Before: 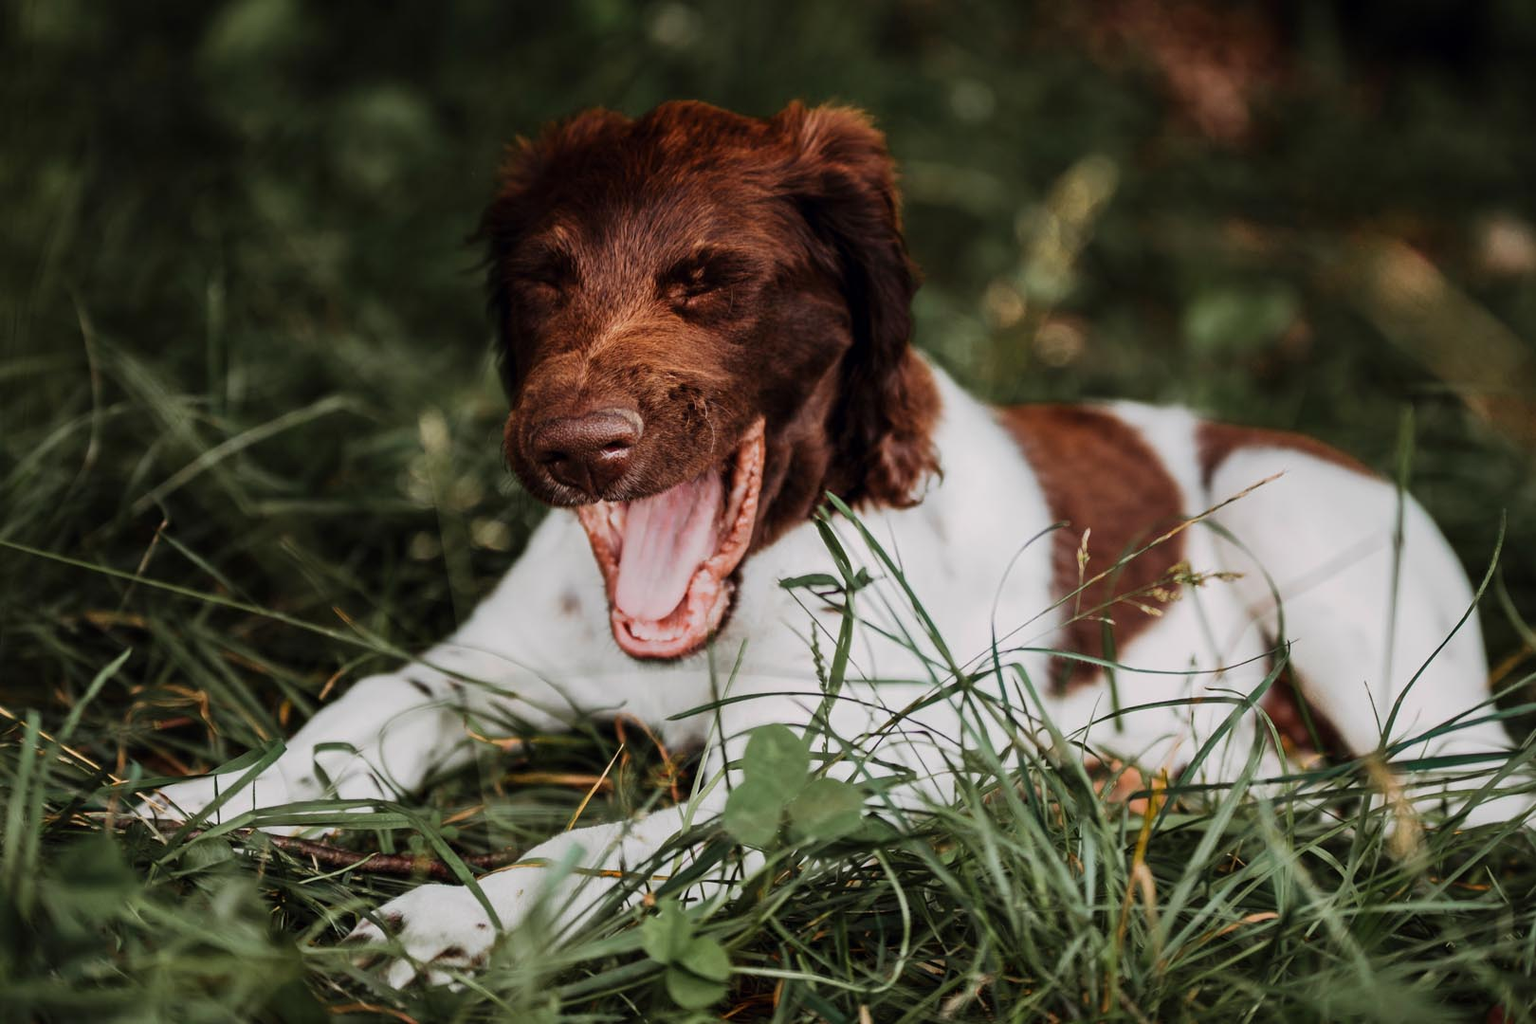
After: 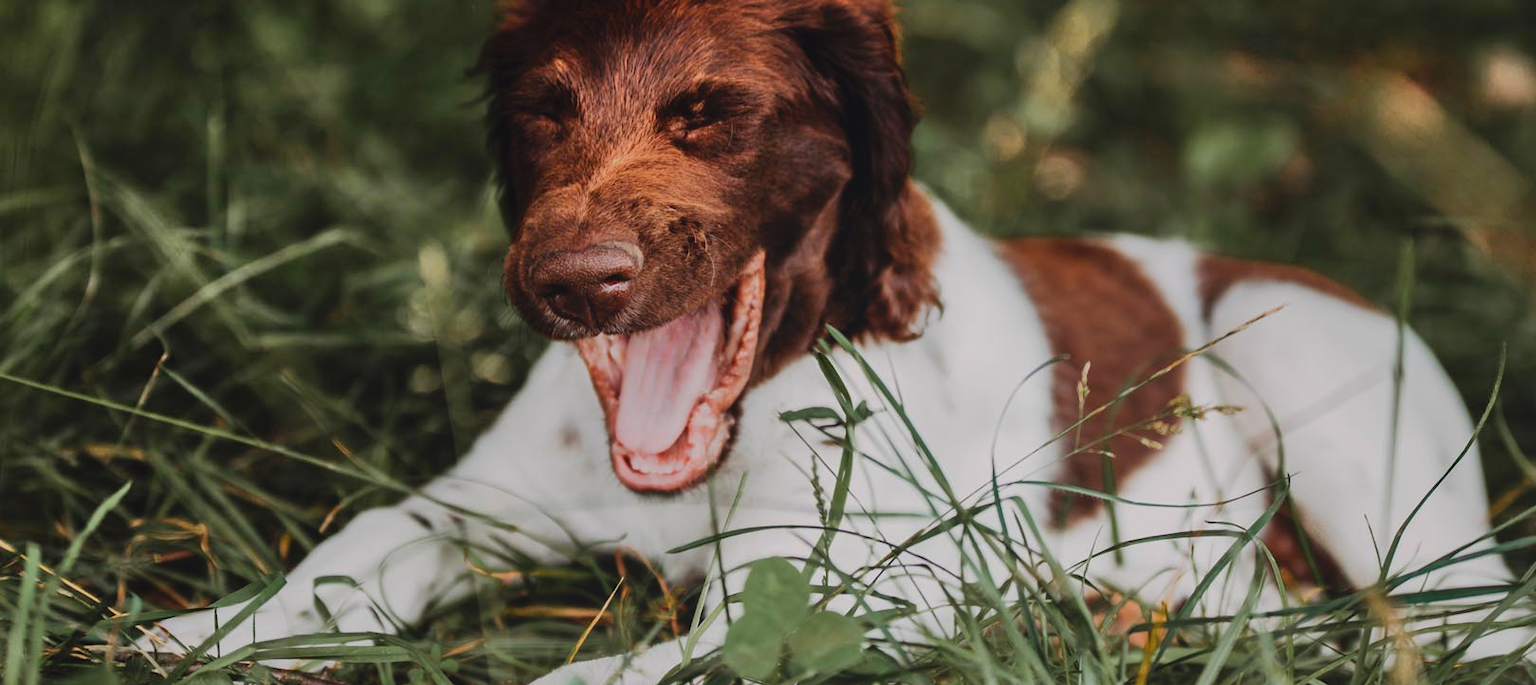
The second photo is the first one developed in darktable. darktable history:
shadows and highlights: shadows 51.85, highlights -28.5, soften with gaussian
local contrast: highlights 68%, shadows 66%, detail 83%, midtone range 0.331
crop: top 16.303%, bottom 16.692%
